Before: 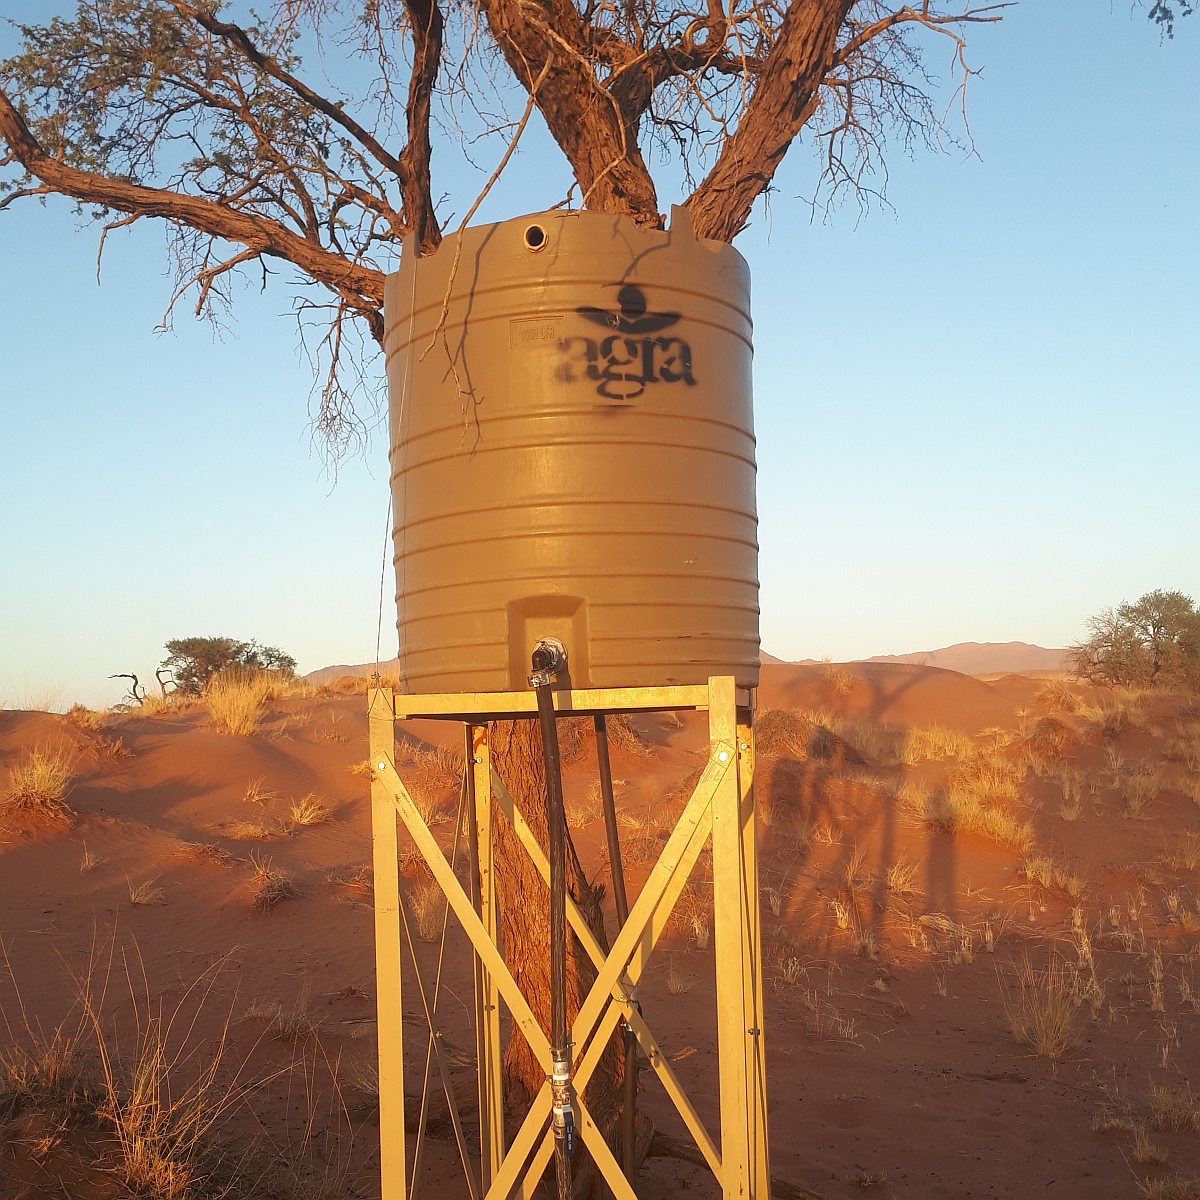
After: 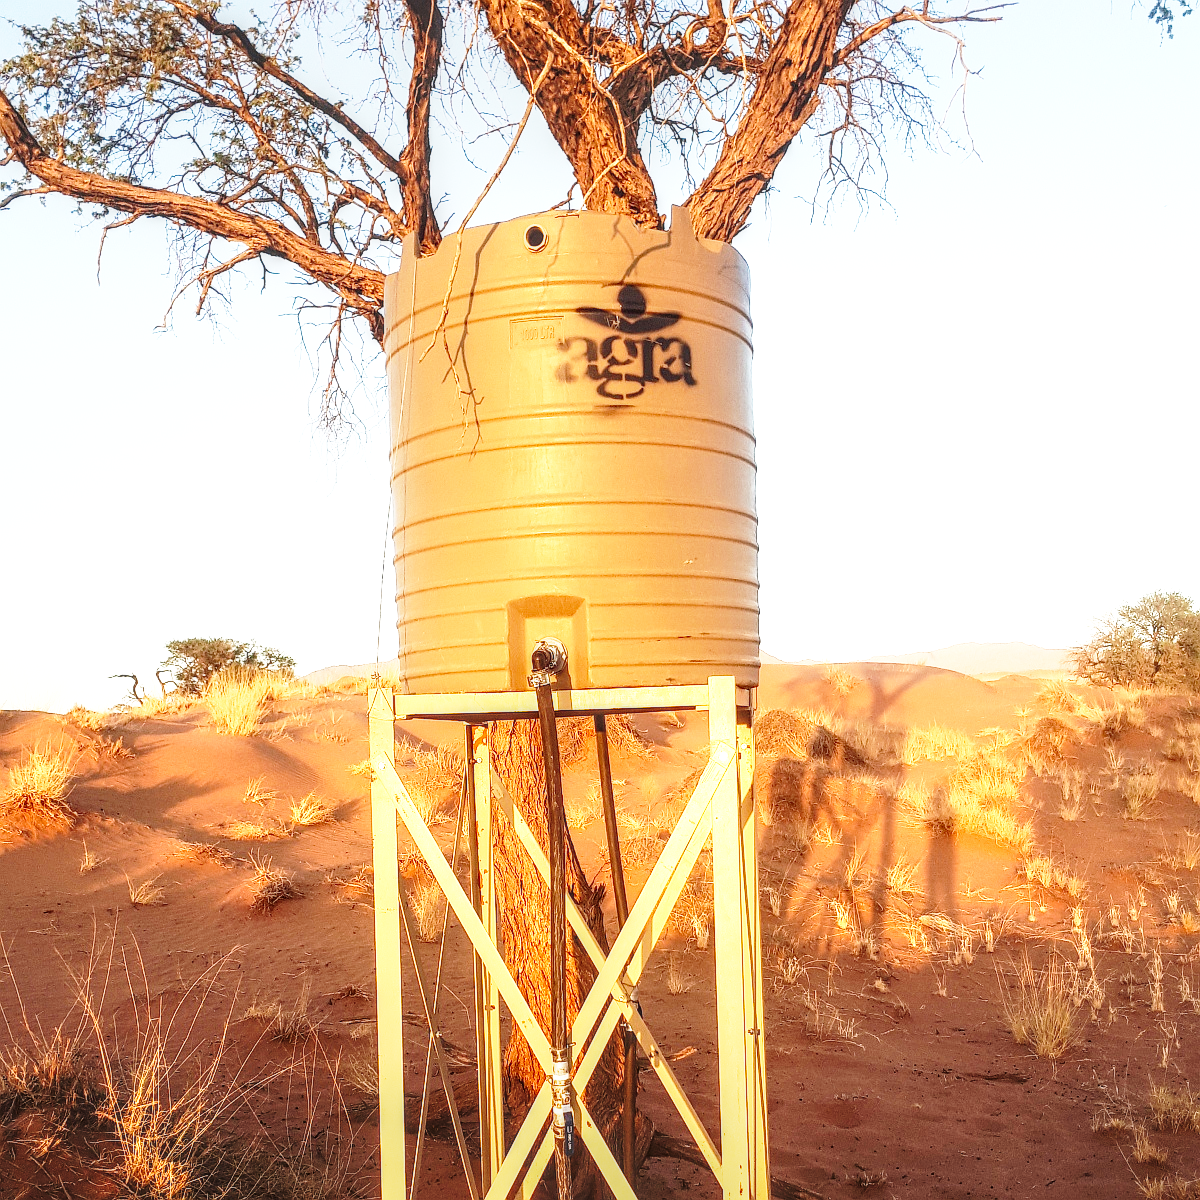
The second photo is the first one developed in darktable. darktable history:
base curve: curves: ch0 [(0, 0) (0.028, 0.03) (0.105, 0.232) (0.387, 0.748) (0.754, 0.968) (1, 1)], fusion 1, exposure shift 0.576, preserve colors none
tone equalizer: -8 EV -0.75 EV, -7 EV -0.7 EV, -6 EV -0.6 EV, -5 EV -0.4 EV, -3 EV 0.4 EV, -2 EV 0.6 EV, -1 EV 0.7 EV, +0 EV 0.75 EV, edges refinement/feathering 500, mask exposure compensation -1.57 EV, preserve details no
local contrast: highlights 0%, shadows 0%, detail 133%
